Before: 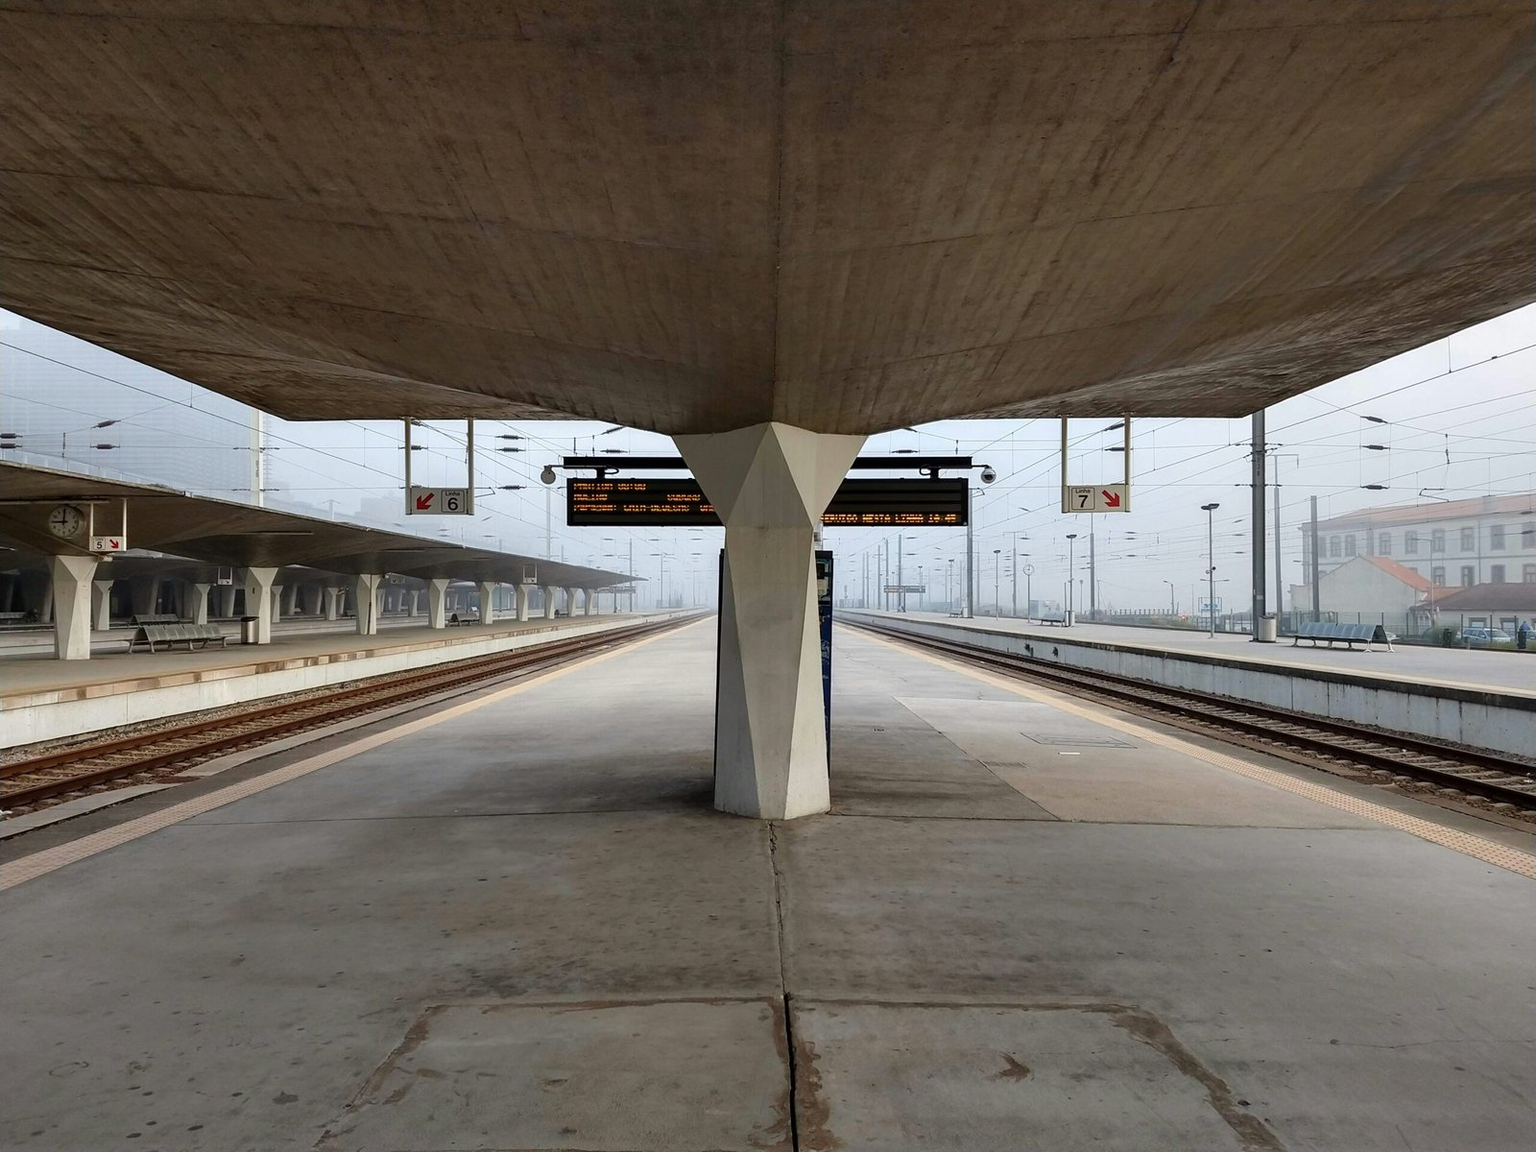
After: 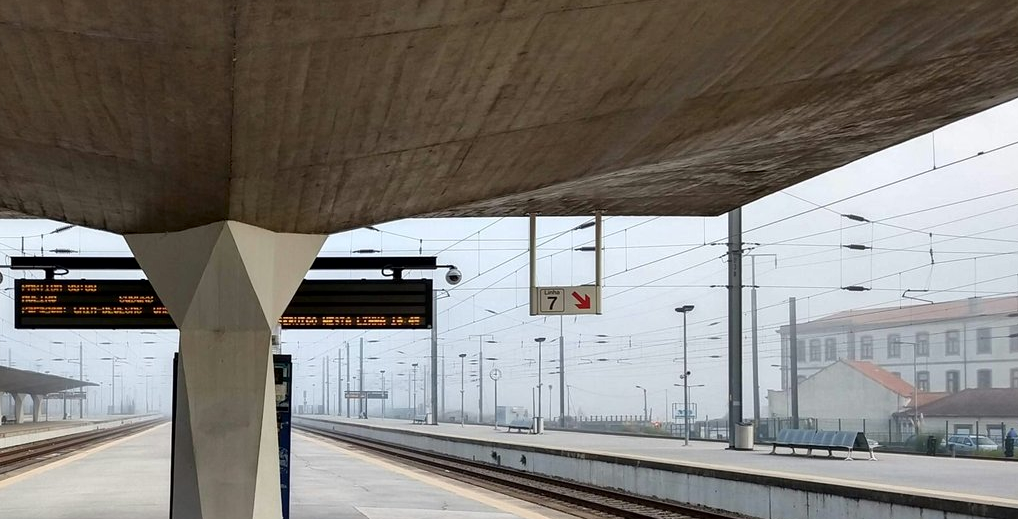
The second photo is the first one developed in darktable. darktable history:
crop: left 36.005%, top 18.293%, right 0.31%, bottom 38.444%
local contrast: mode bilateral grid, contrast 20, coarseness 50, detail 140%, midtone range 0.2
